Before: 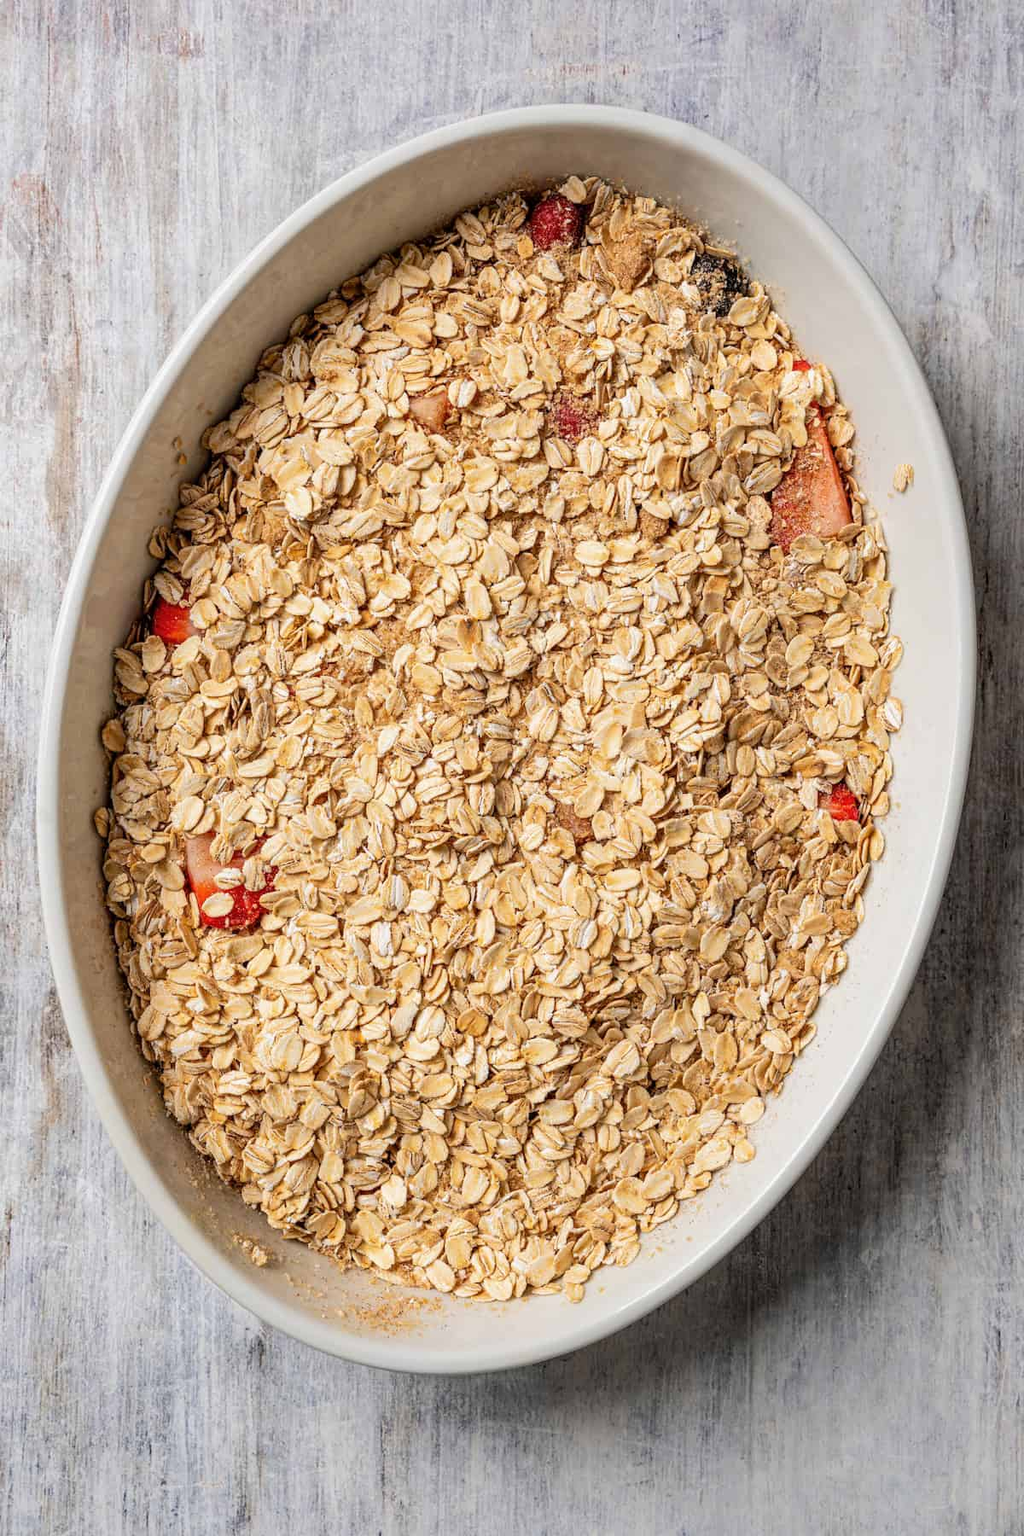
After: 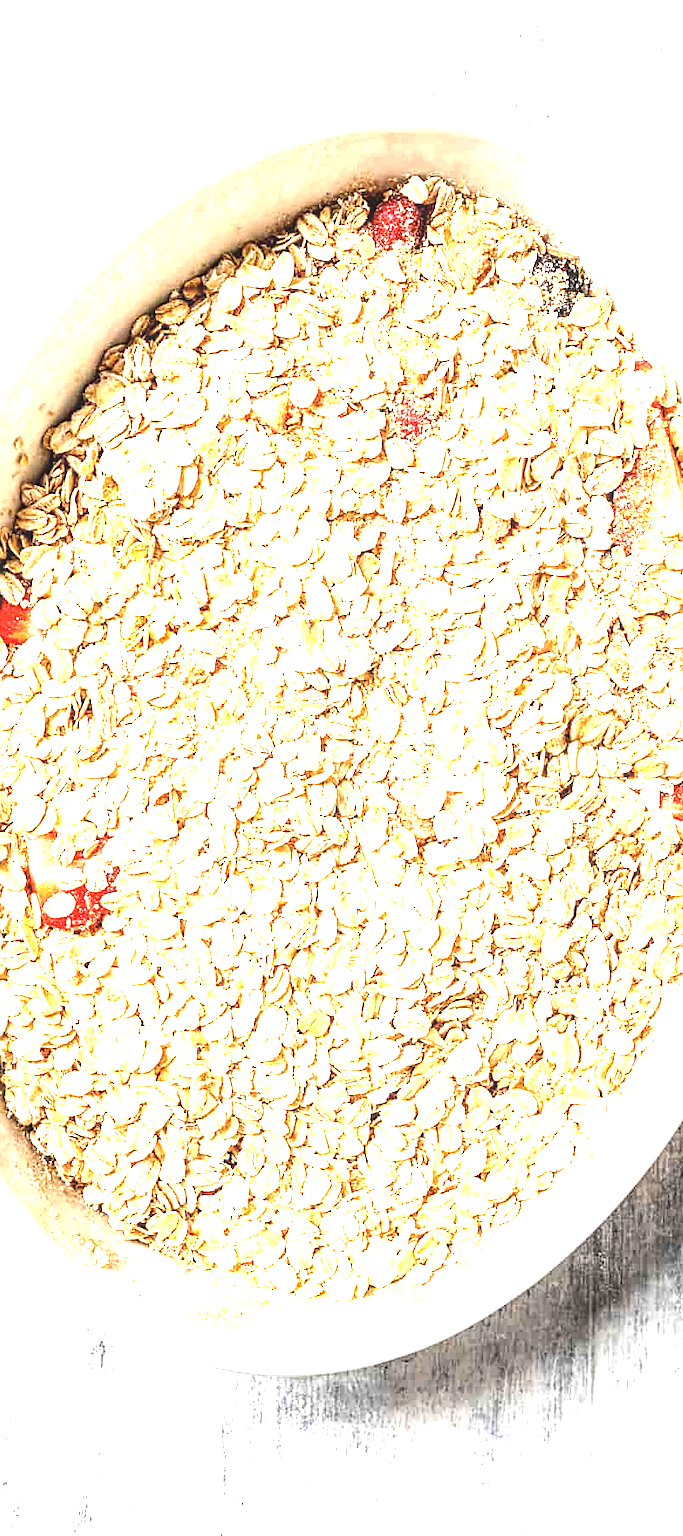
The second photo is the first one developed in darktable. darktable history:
local contrast: on, module defaults
exposure: black level correction 0, exposure 1.75 EV, compensate exposure bias true, compensate highlight preservation false
crop and rotate: left 15.546%, right 17.787%
sharpen: radius 1.559, amount 0.373, threshold 1.271
tone equalizer: -8 EV -0.75 EV, -7 EV -0.7 EV, -6 EV -0.6 EV, -5 EV -0.4 EV, -3 EV 0.4 EV, -2 EV 0.6 EV, -1 EV 0.7 EV, +0 EV 0.75 EV, edges refinement/feathering 500, mask exposure compensation -1.57 EV, preserve details no
grain: coarseness 0.81 ISO, strength 1.34%, mid-tones bias 0%
